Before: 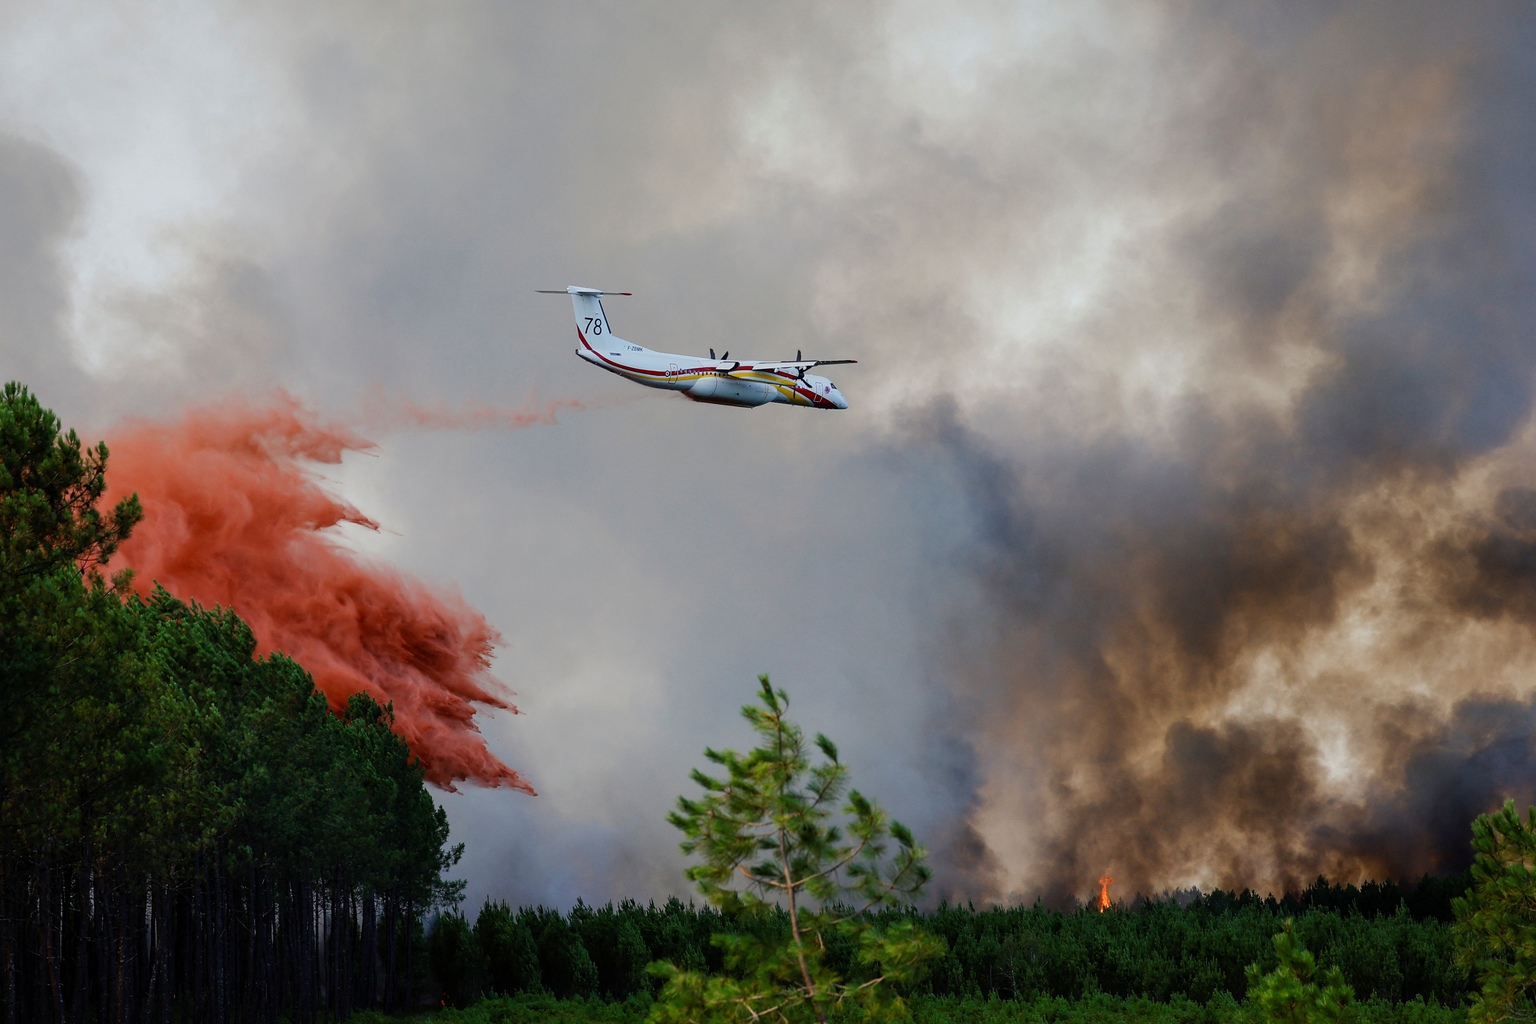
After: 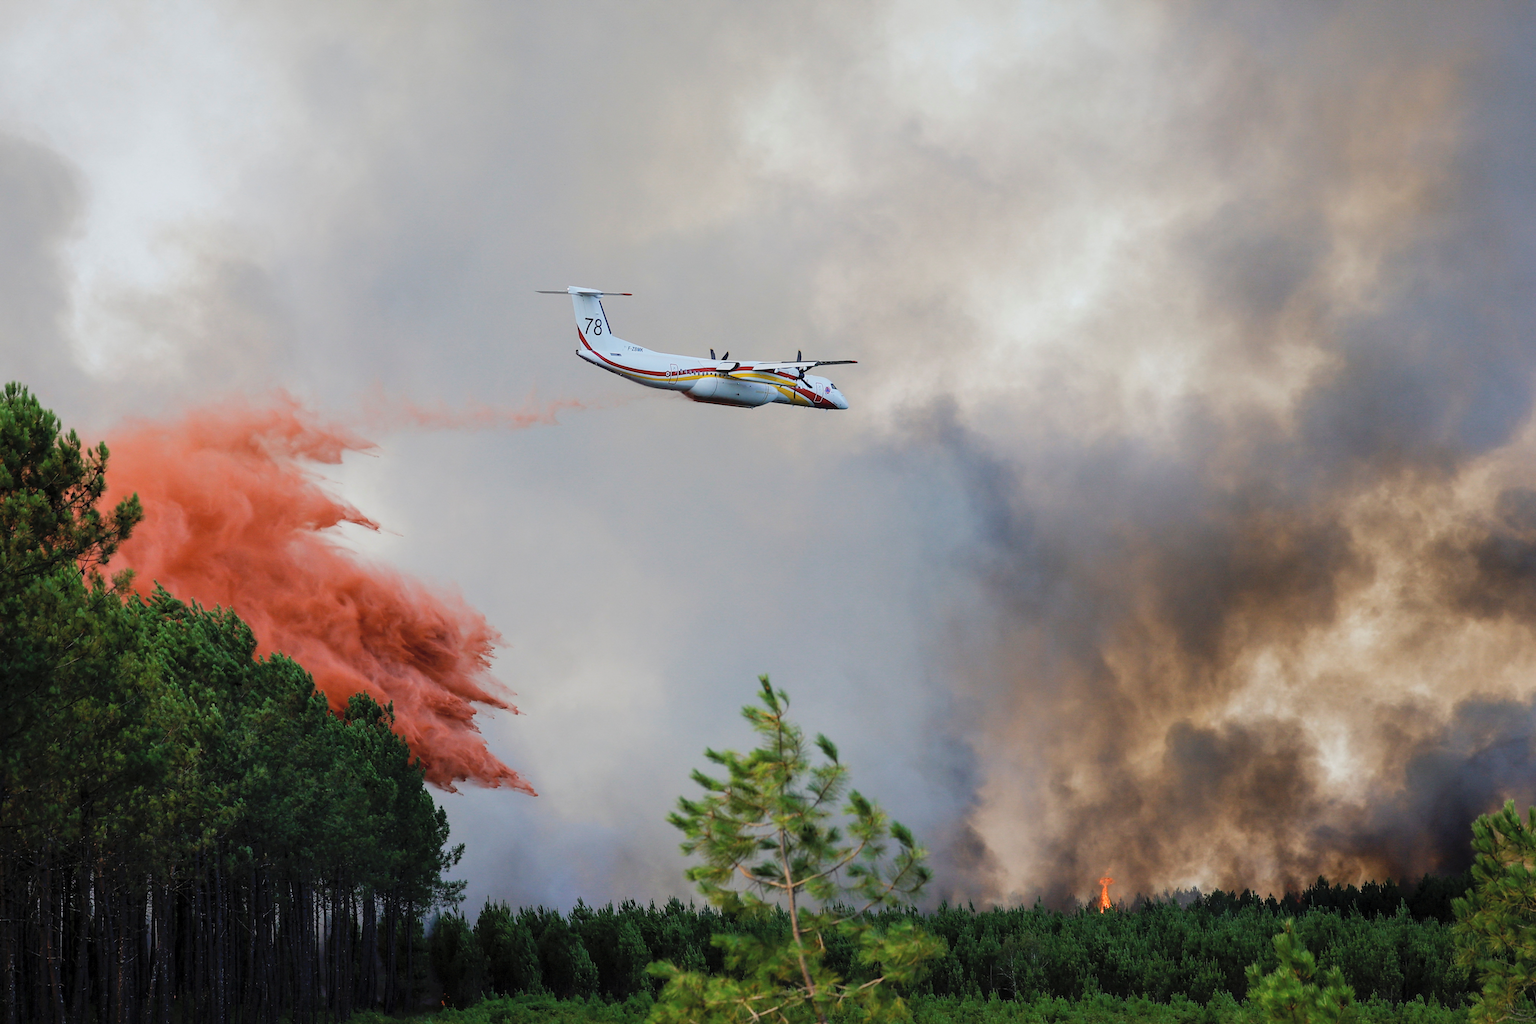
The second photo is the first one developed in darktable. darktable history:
contrast brightness saturation: brightness 0.154
